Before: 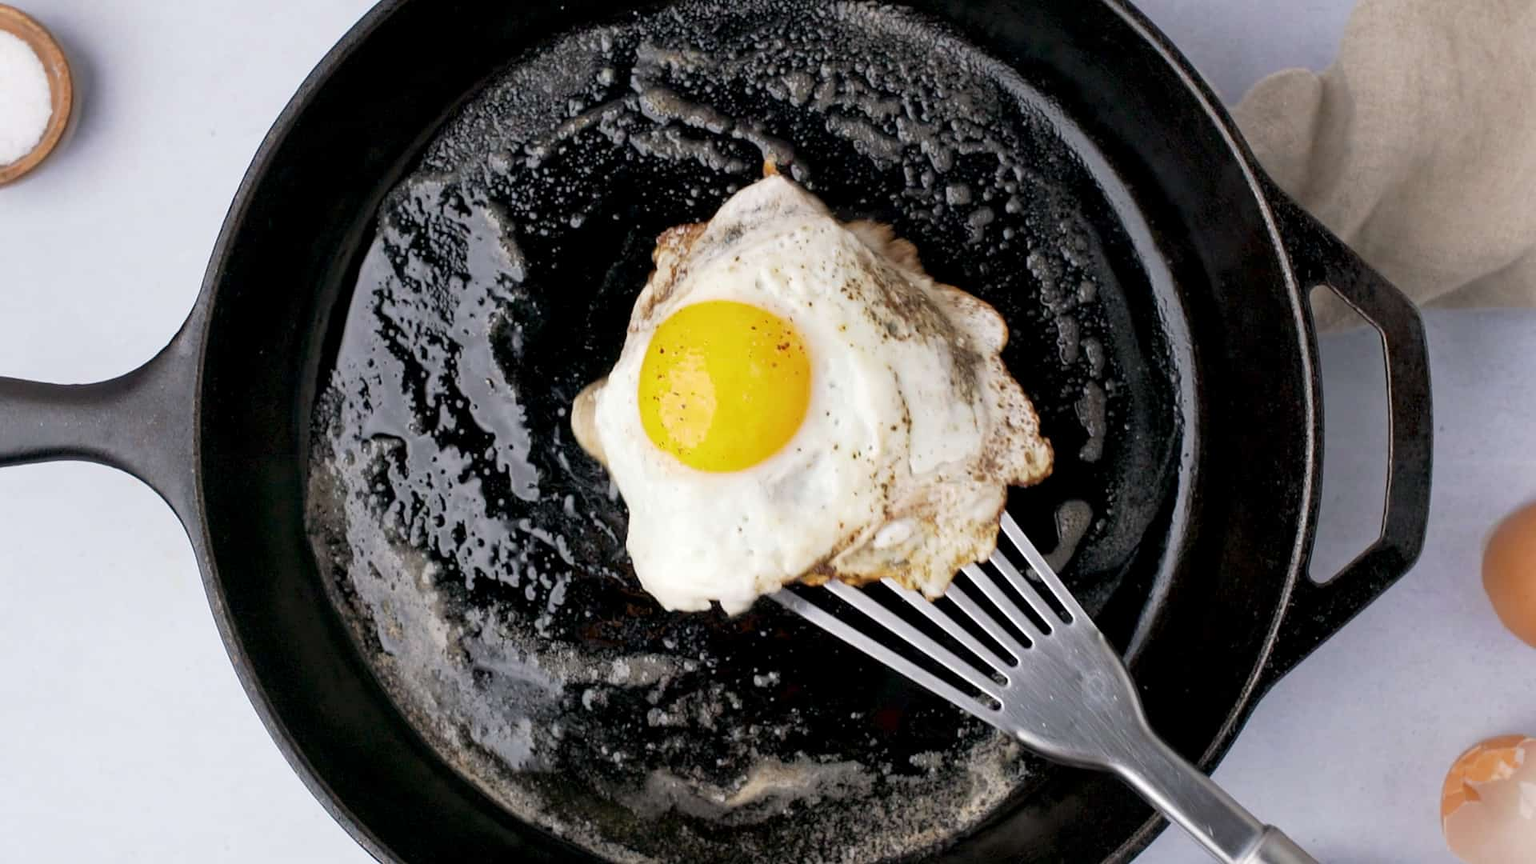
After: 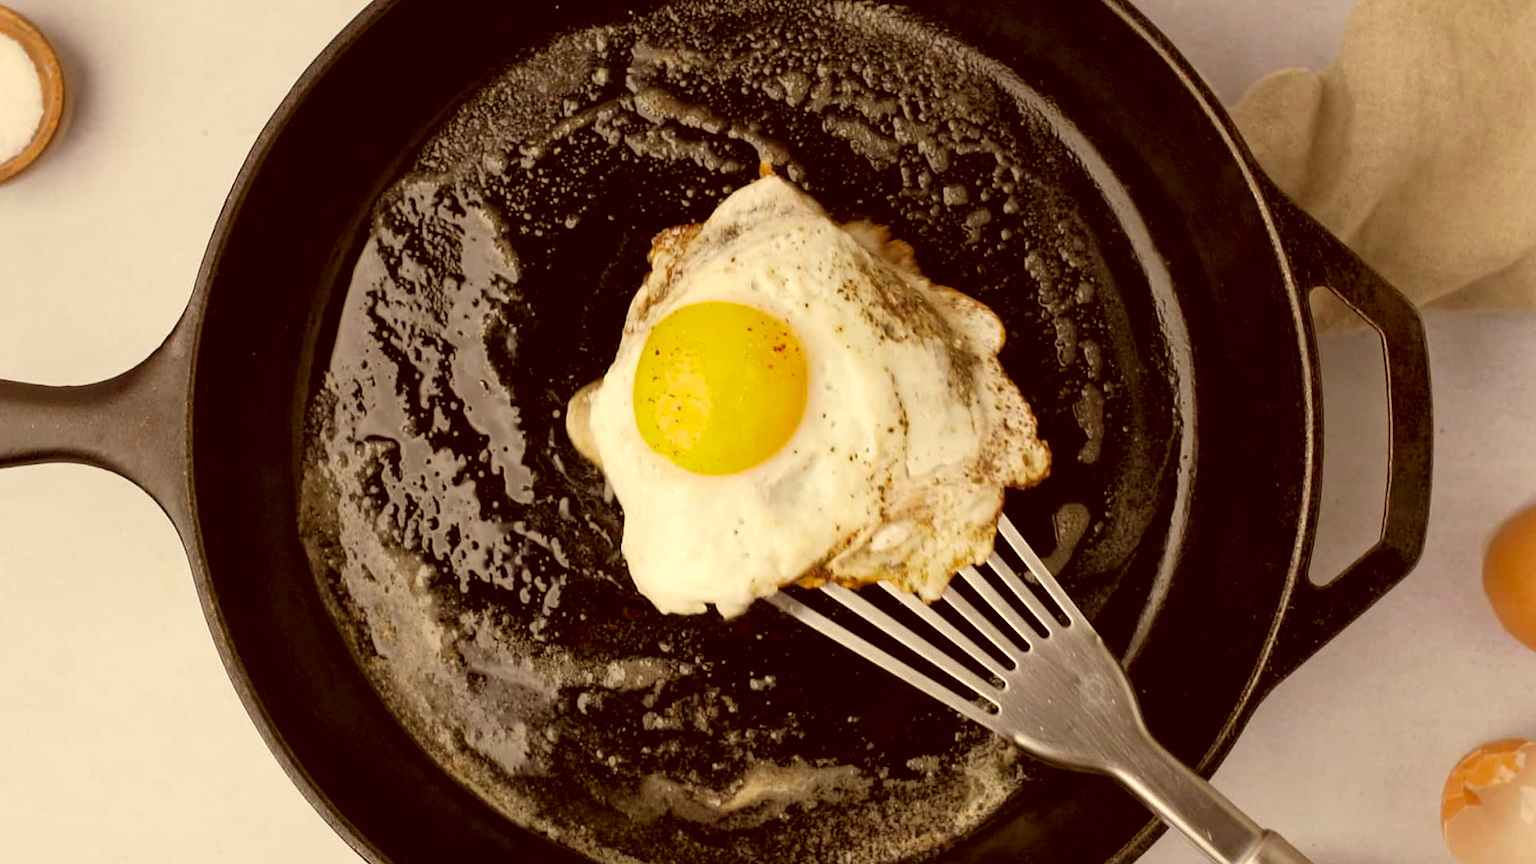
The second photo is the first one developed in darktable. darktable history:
crop and rotate: left 0.614%, top 0.179%, bottom 0.309%
color correction: highlights a* 1.12, highlights b* 24.26, shadows a* 15.58, shadows b* 24.26
